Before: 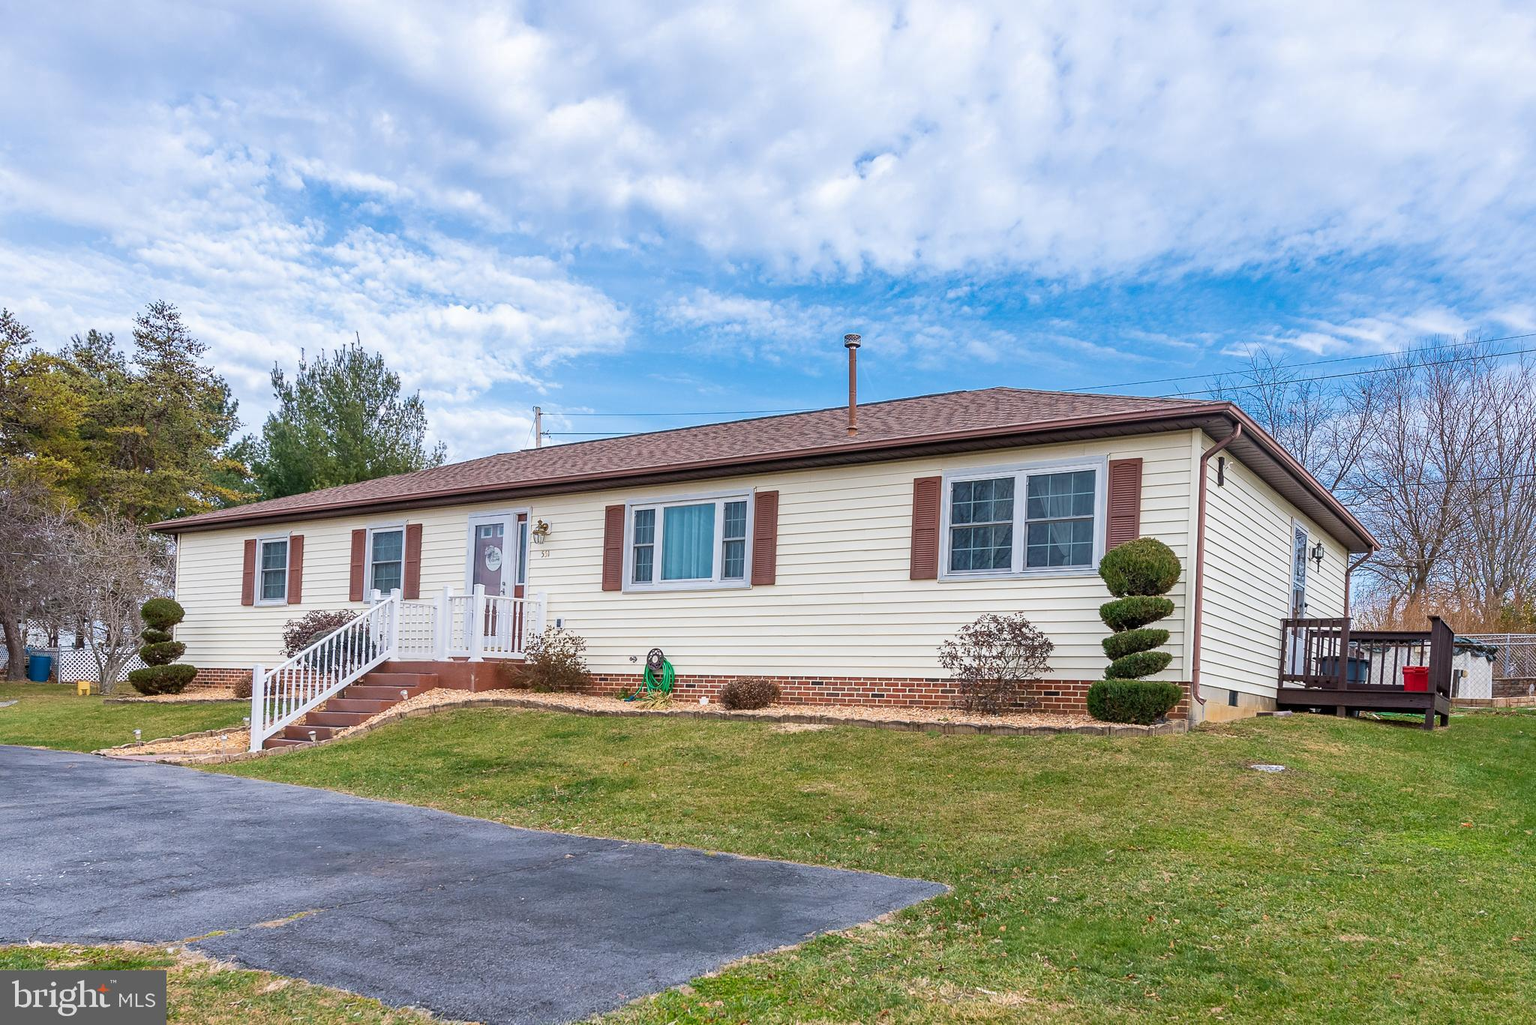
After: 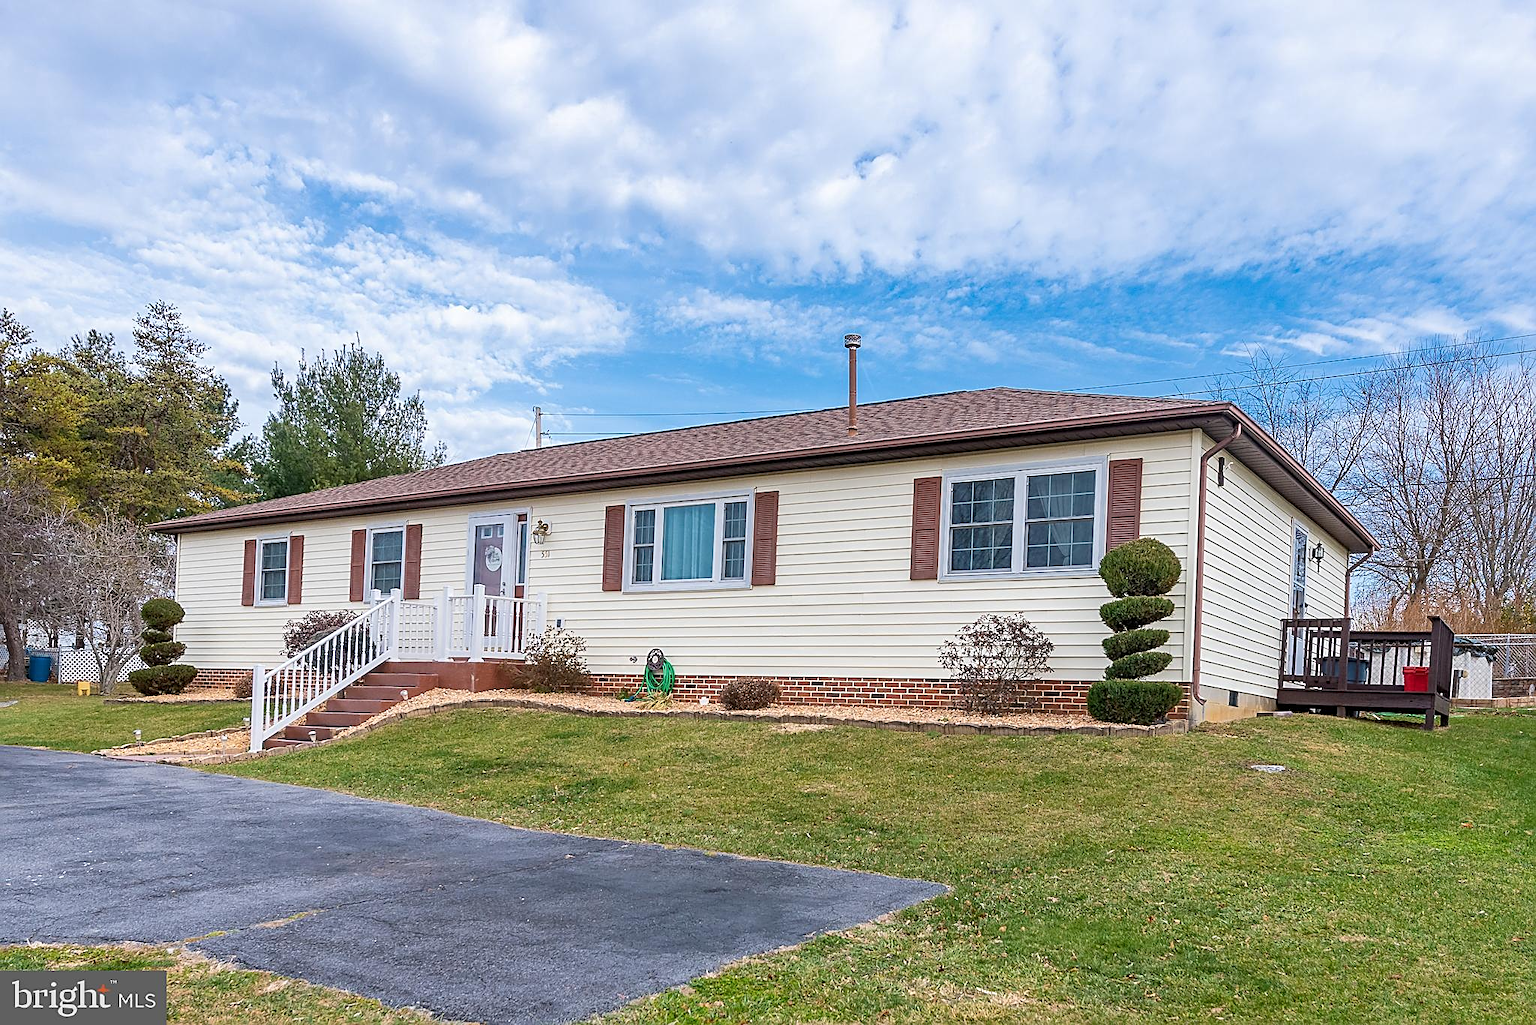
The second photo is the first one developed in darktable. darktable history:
sharpen: amount 0.594
